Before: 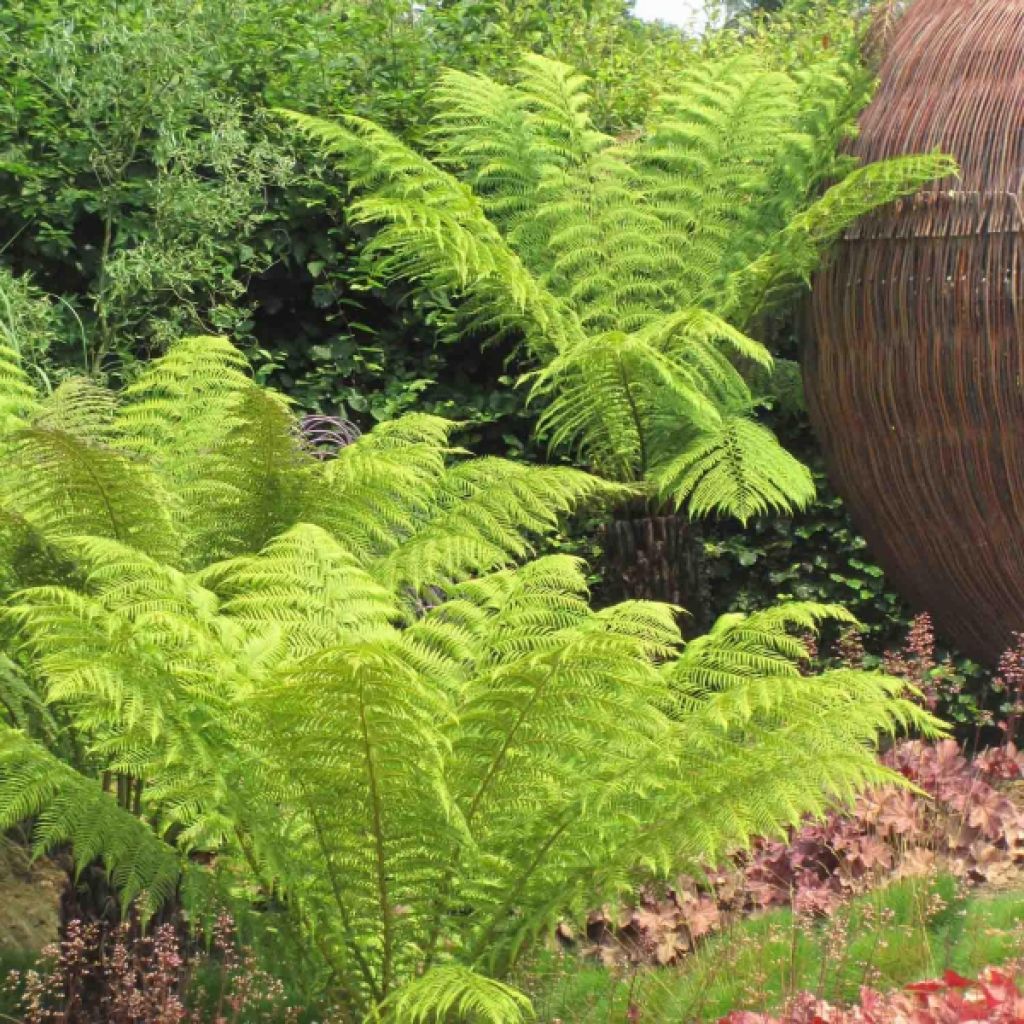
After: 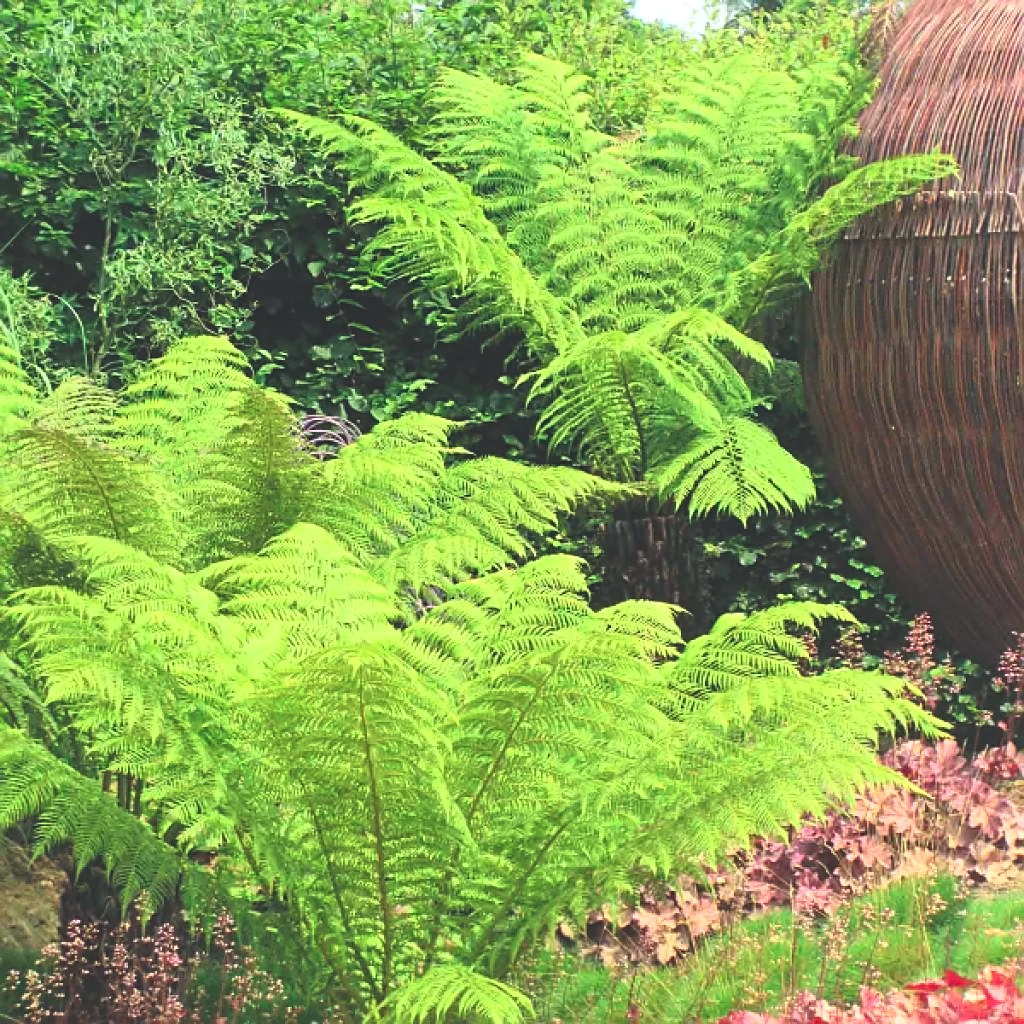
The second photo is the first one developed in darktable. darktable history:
sharpen: on, module defaults
exposure: black level correction -0.041, exposure 0.06 EV, compensate exposure bias true, compensate highlight preservation false
tone curve: curves: ch0 [(0, 0) (0.139, 0.067) (0.319, 0.269) (0.498, 0.505) (0.725, 0.824) (0.864, 0.945) (0.985, 1)]; ch1 [(0, 0) (0.291, 0.197) (0.456, 0.426) (0.495, 0.488) (0.557, 0.578) (0.599, 0.644) (0.702, 0.786) (1, 1)]; ch2 [(0, 0) (0.125, 0.089) (0.353, 0.329) (0.447, 0.43) (0.557, 0.566) (0.63, 0.667) (1, 1)], color space Lab, independent channels, preserve colors none
